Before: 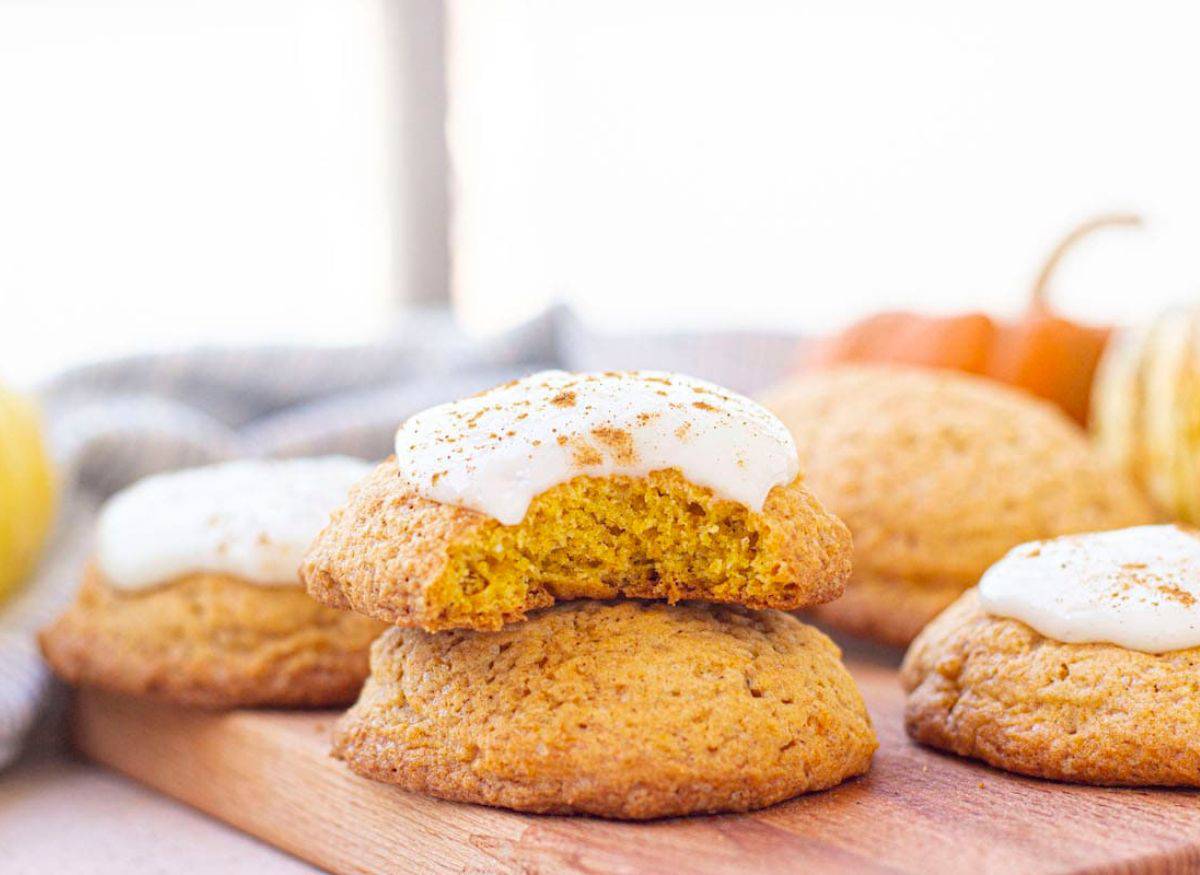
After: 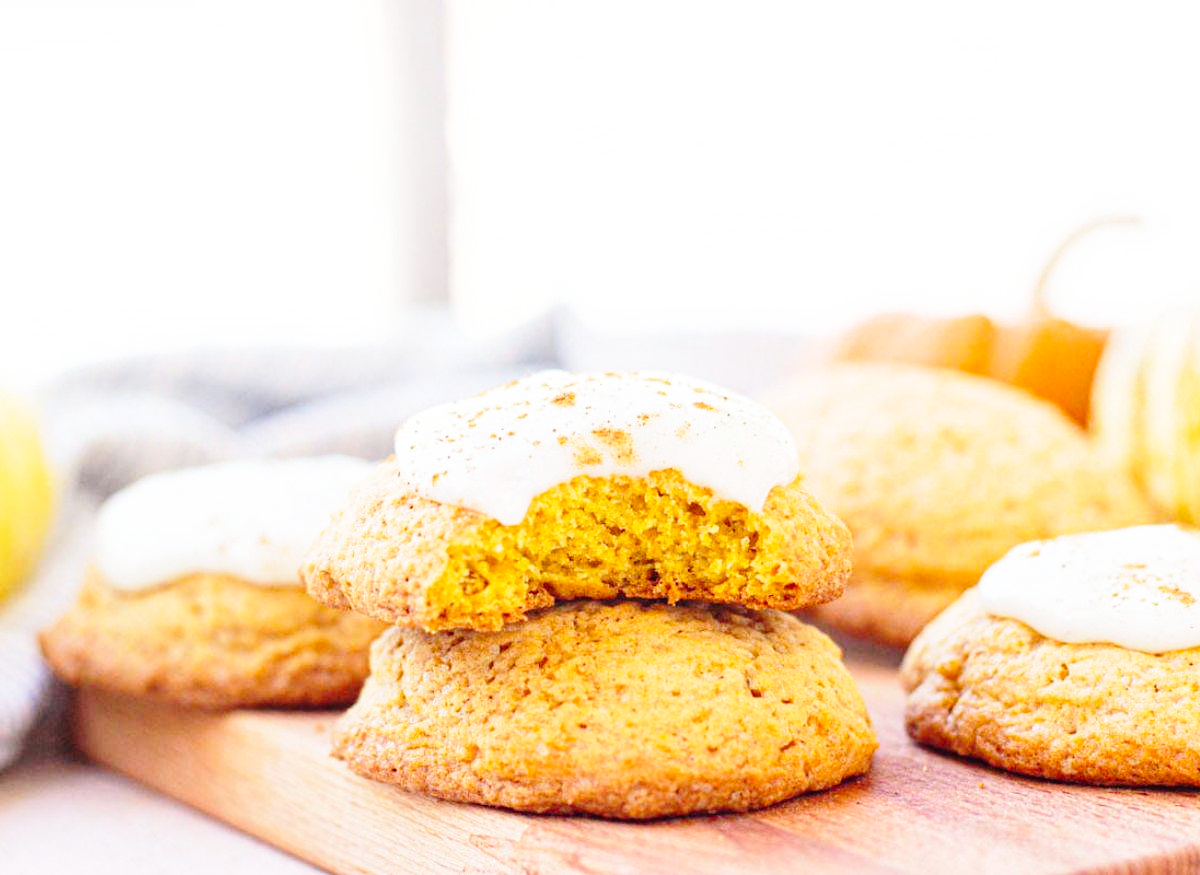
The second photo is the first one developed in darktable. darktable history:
base curve: curves: ch0 [(0, 0) (0.028, 0.03) (0.121, 0.232) (0.46, 0.748) (0.859, 0.968) (1, 1)], preserve colors none
color balance: on, module defaults
